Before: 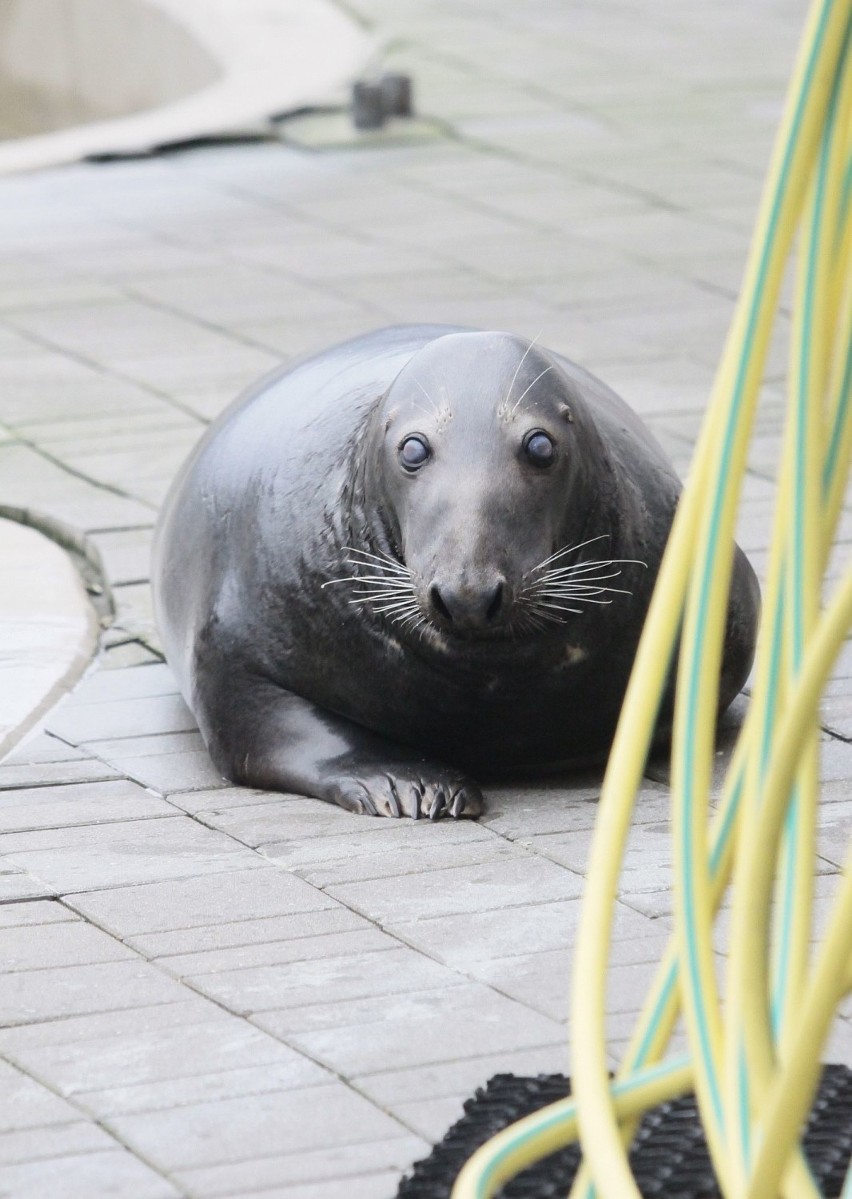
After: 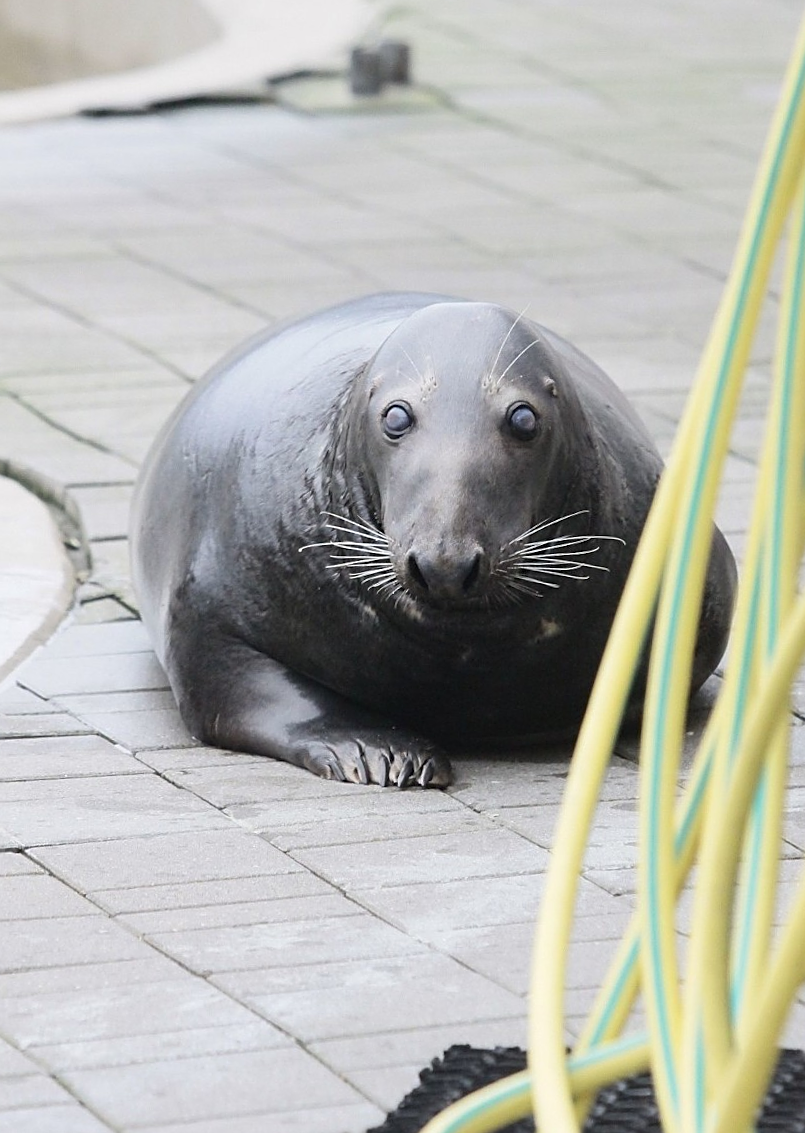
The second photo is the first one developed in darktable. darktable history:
crop and rotate: angle -2.4°
sharpen: on, module defaults
